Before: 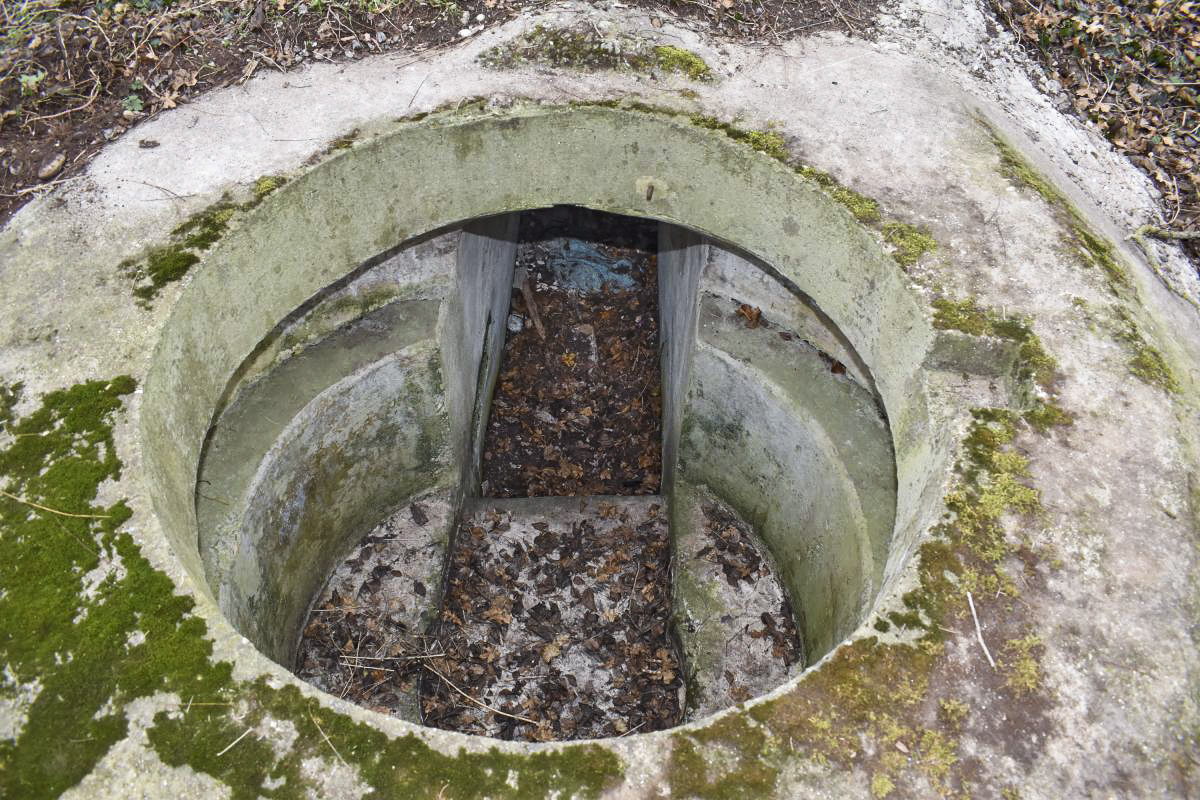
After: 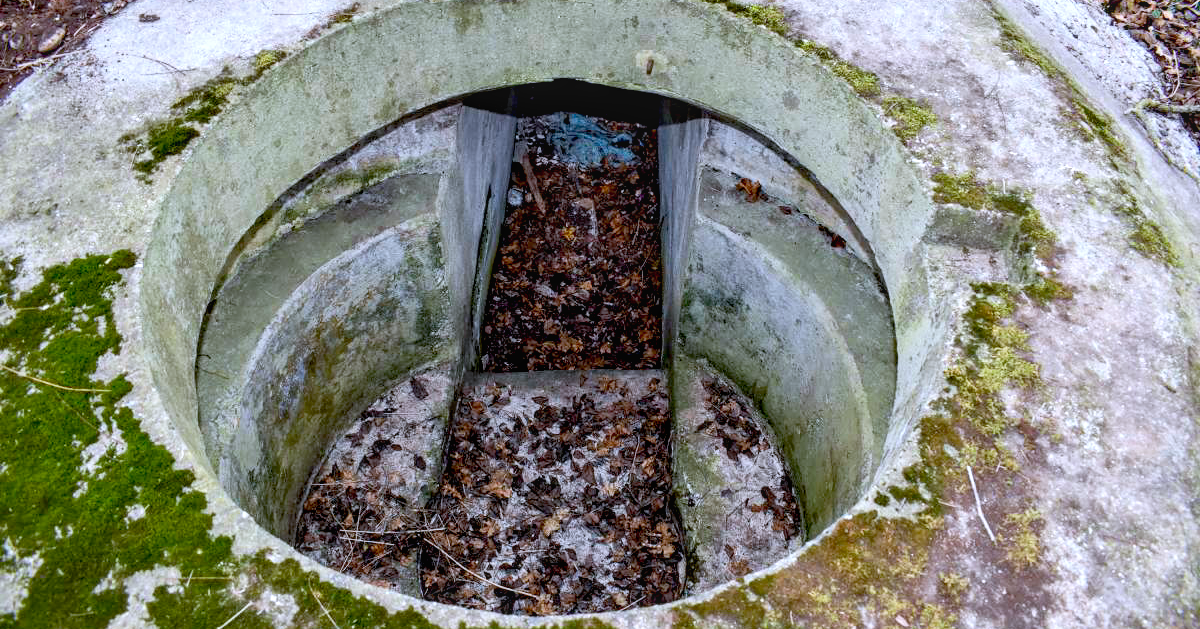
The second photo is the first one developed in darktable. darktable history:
color calibration: illuminant as shot in camera, x 0.37, y 0.382, temperature 4313.32 K
crop and rotate: top 15.774%, bottom 5.506%
white balance: emerald 1
local contrast: detail 110%
exposure: black level correction 0.025, exposure 0.182 EV, compensate highlight preservation false
